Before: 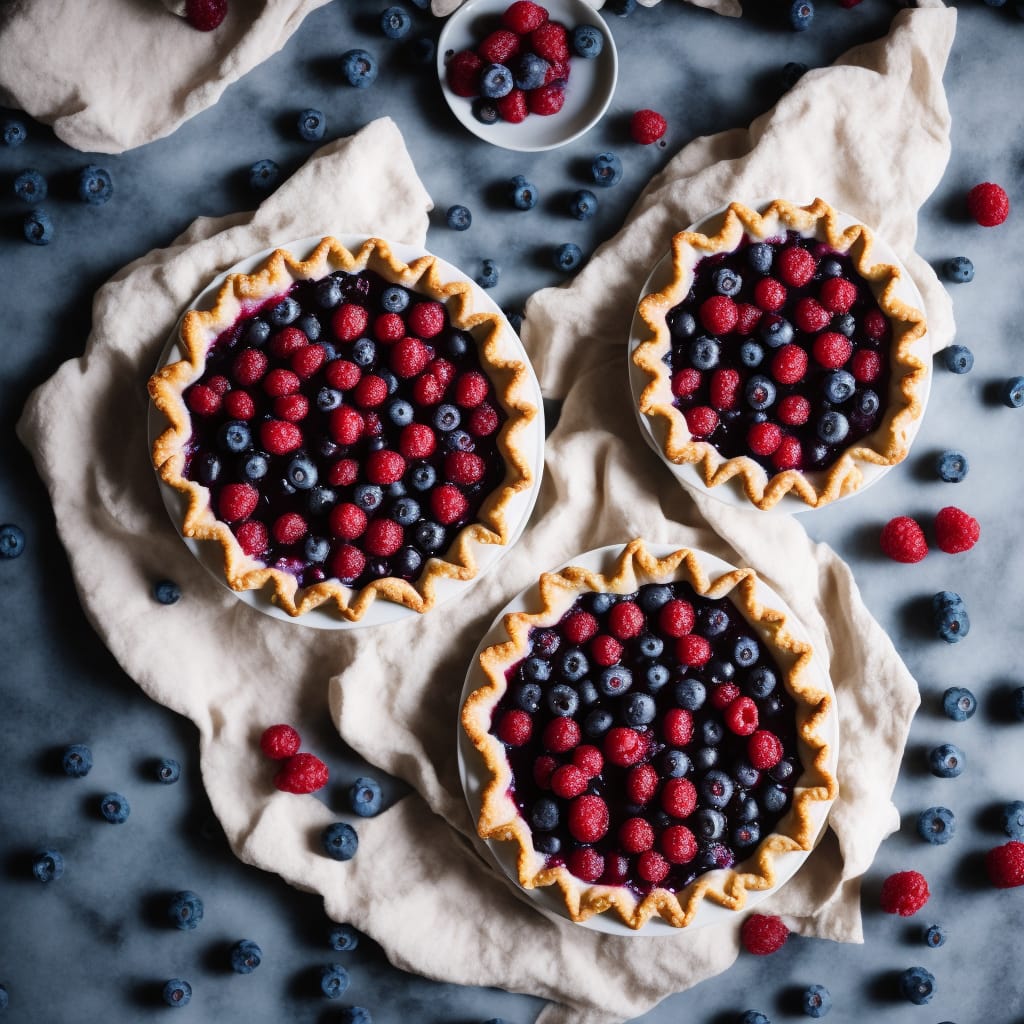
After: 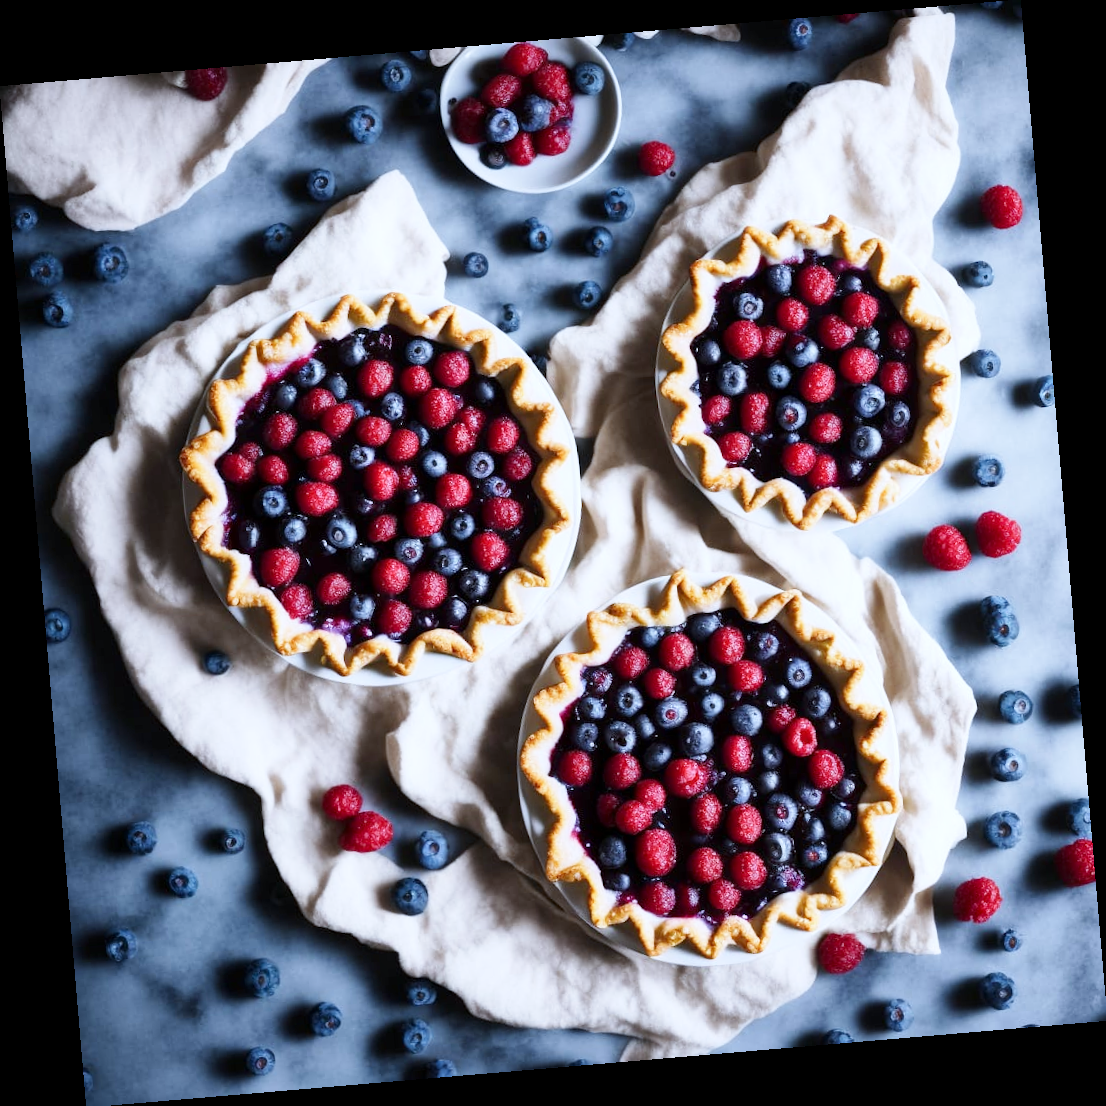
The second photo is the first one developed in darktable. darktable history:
white balance: red 0.931, blue 1.11
base curve: curves: ch0 [(0, 0) (0.204, 0.334) (0.55, 0.733) (1, 1)], preserve colors none
contrast brightness saturation: contrast 0.08, saturation 0.02
rotate and perspective: rotation -4.86°, automatic cropping off
local contrast: mode bilateral grid, contrast 20, coarseness 50, detail 120%, midtone range 0.2
